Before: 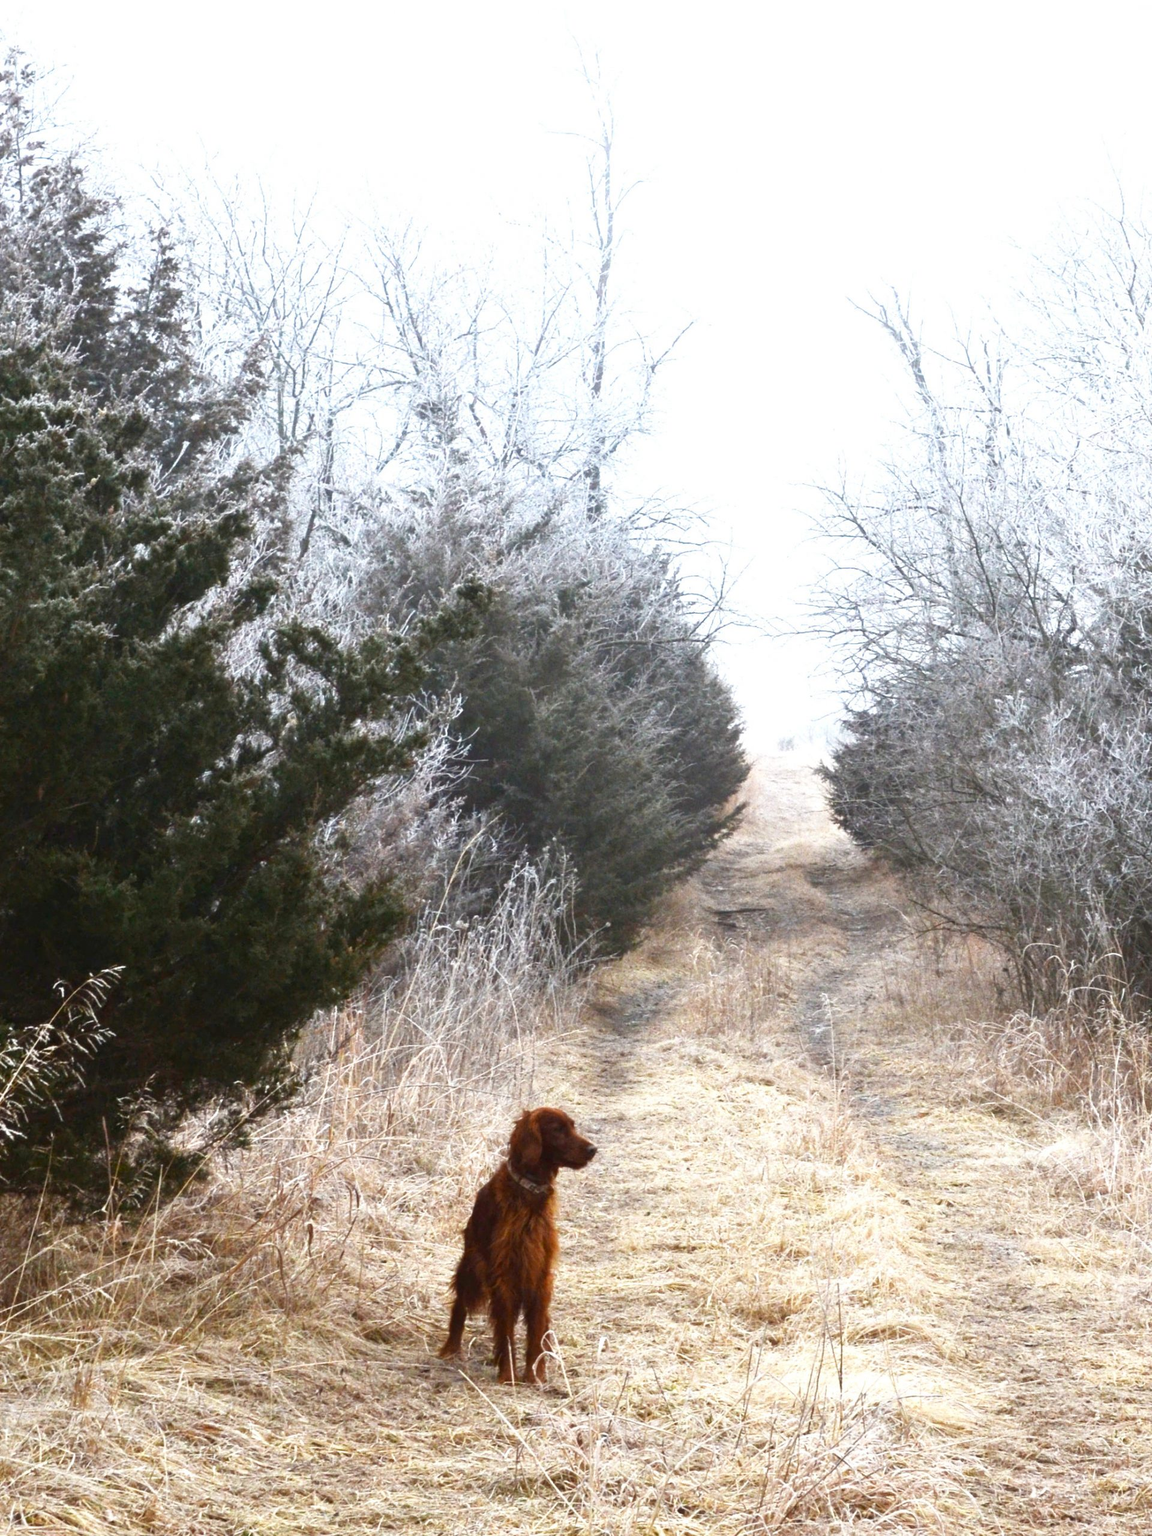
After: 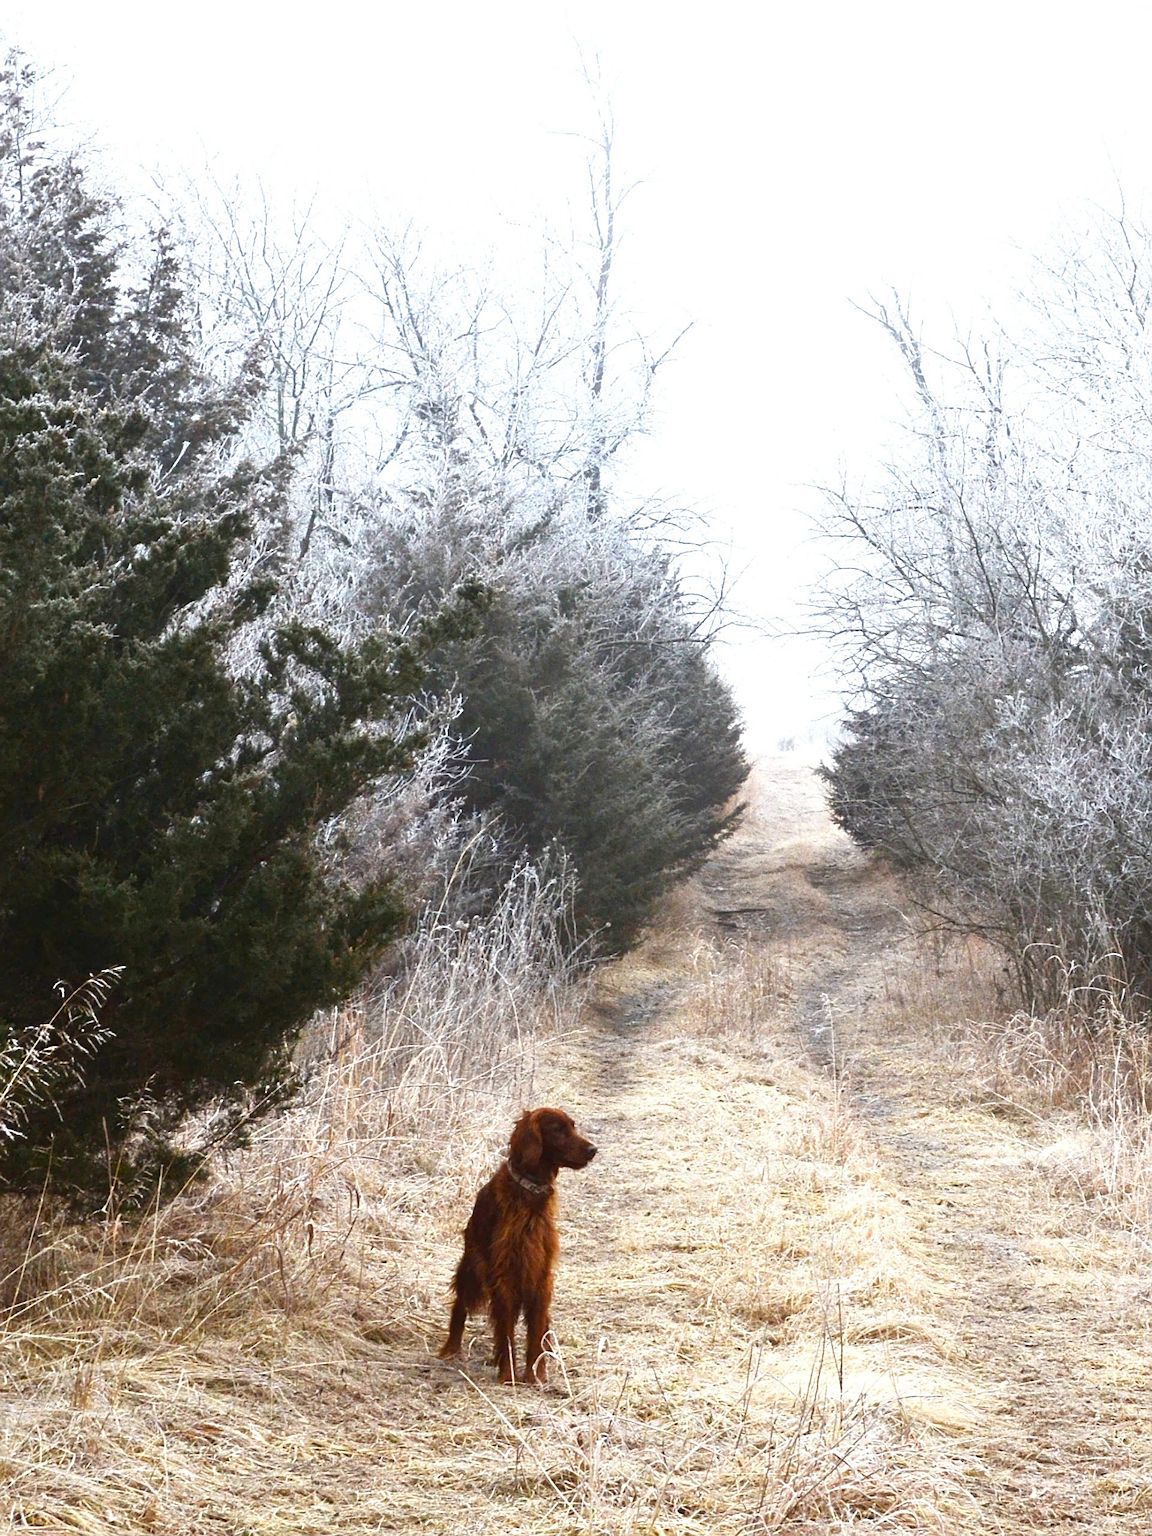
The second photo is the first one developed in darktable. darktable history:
sharpen: amount 0.489
